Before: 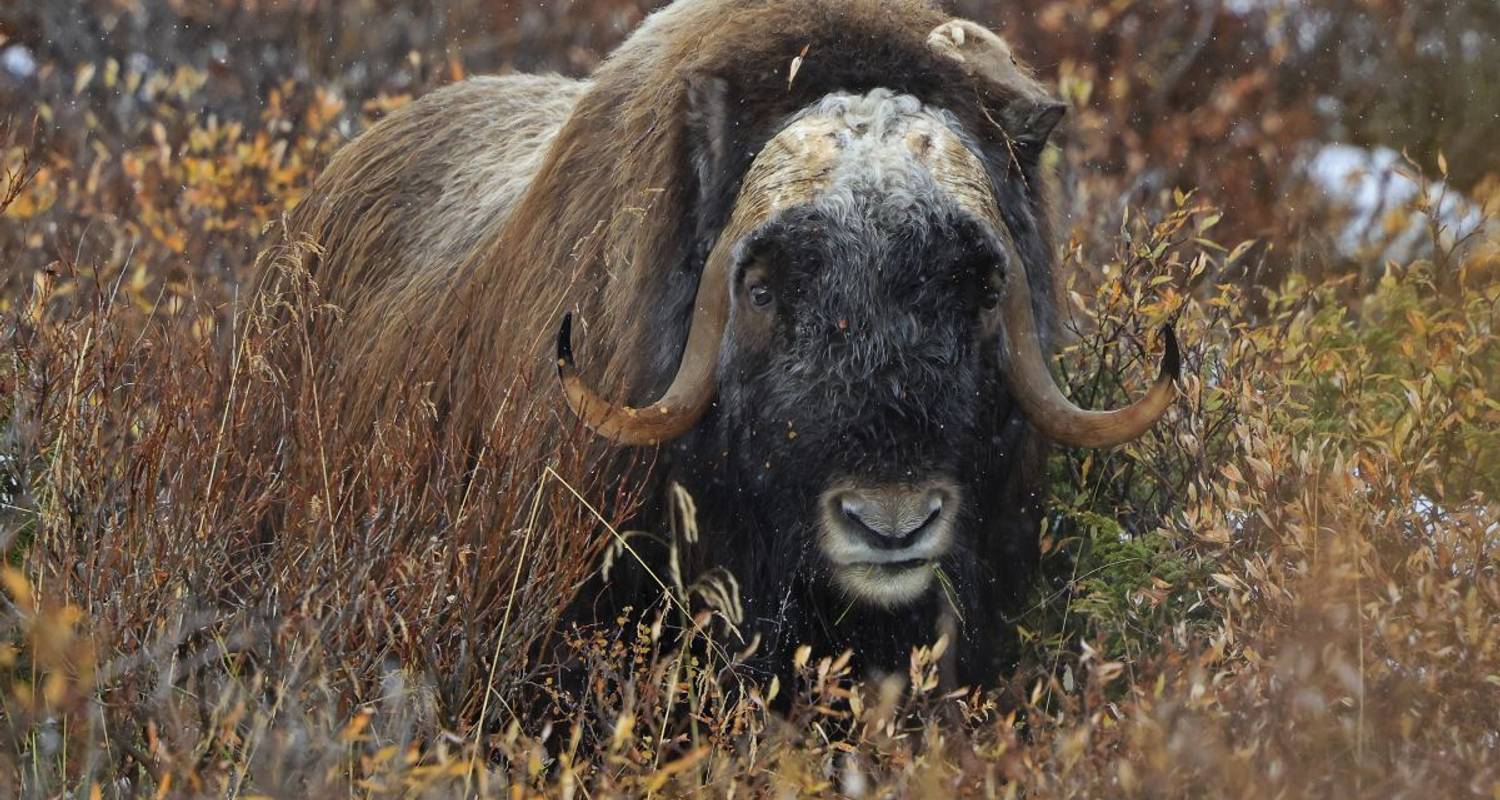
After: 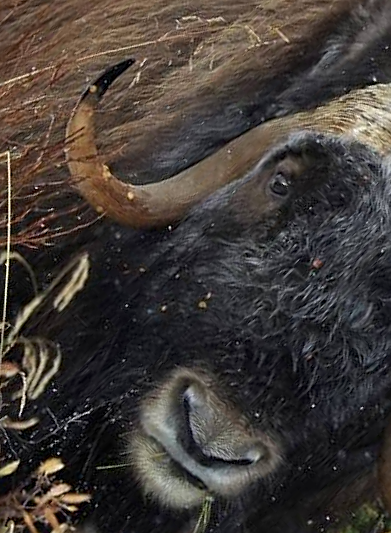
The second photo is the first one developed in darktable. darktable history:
exposure: black level correction 0.002, compensate highlight preservation false
crop and rotate: angle -45.66°, top 16.258%, right 0.833%, bottom 11.716%
sharpen: radius 1.95
